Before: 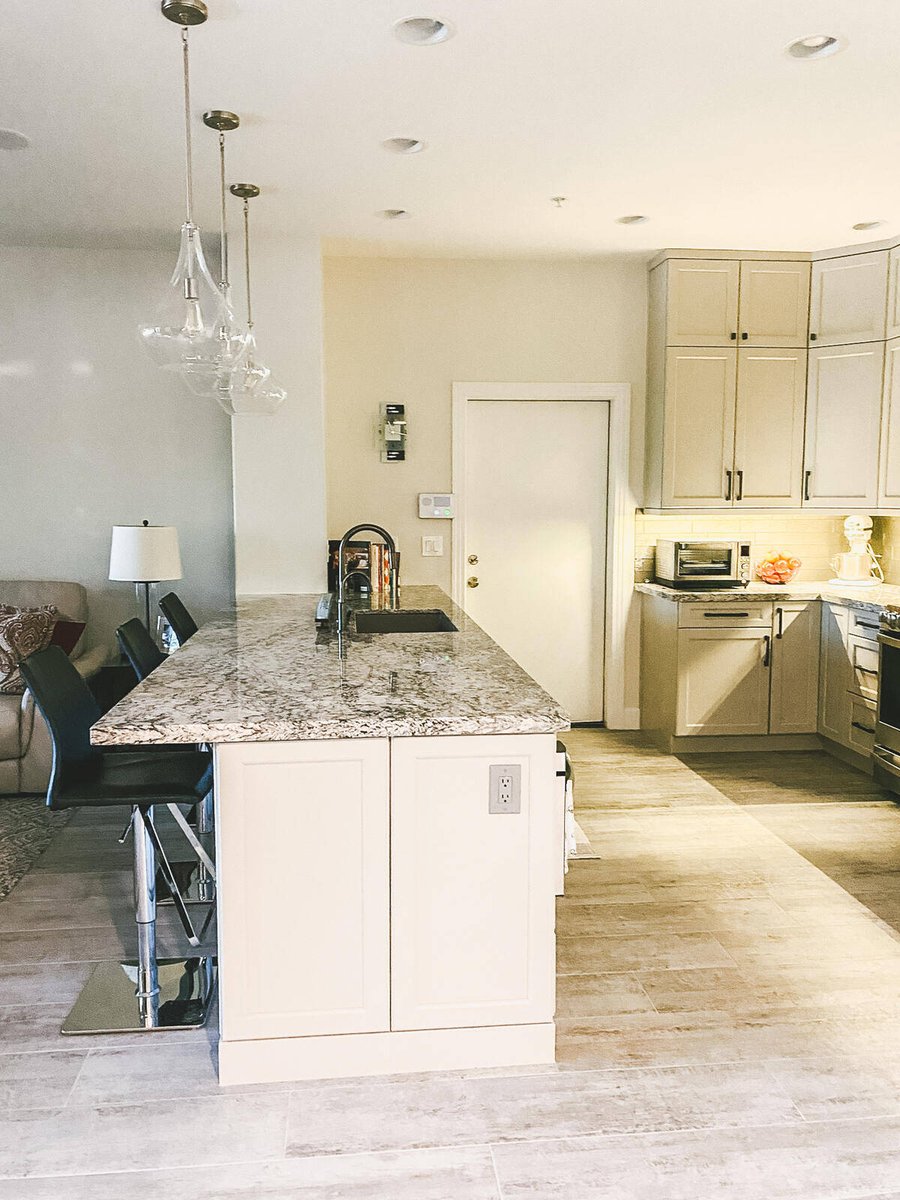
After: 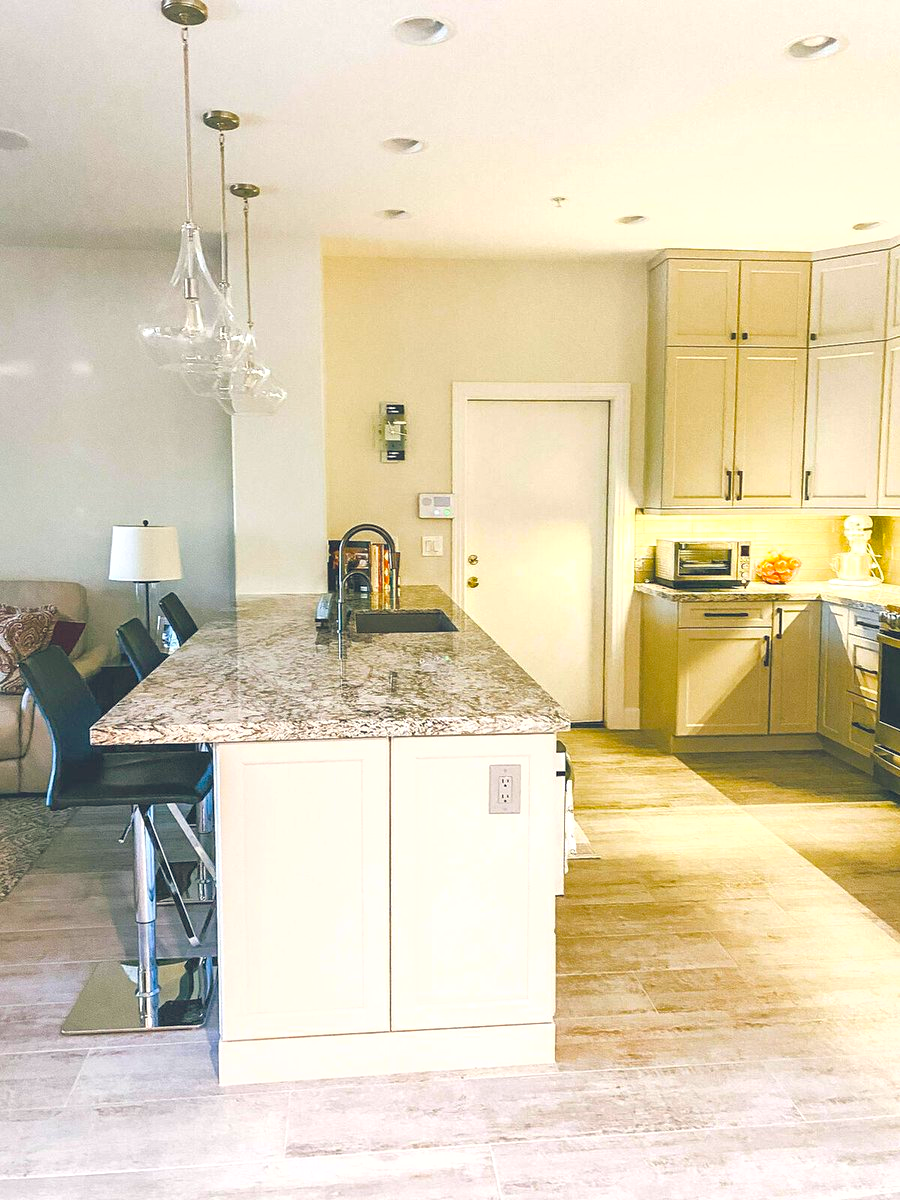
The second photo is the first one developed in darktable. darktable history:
exposure: exposure 0.231 EV, compensate exposure bias true, compensate highlight preservation false
contrast brightness saturation: brightness 0.142
color balance rgb: global offset › chroma 0.094%, global offset › hue 253.4°, linear chroma grading › global chroma 14.906%, perceptual saturation grading › global saturation 39.533%
shadows and highlights: shadows 9.18, white point adjustment 0.853, highlights -38.34, highlights color adjustment 0.049%
